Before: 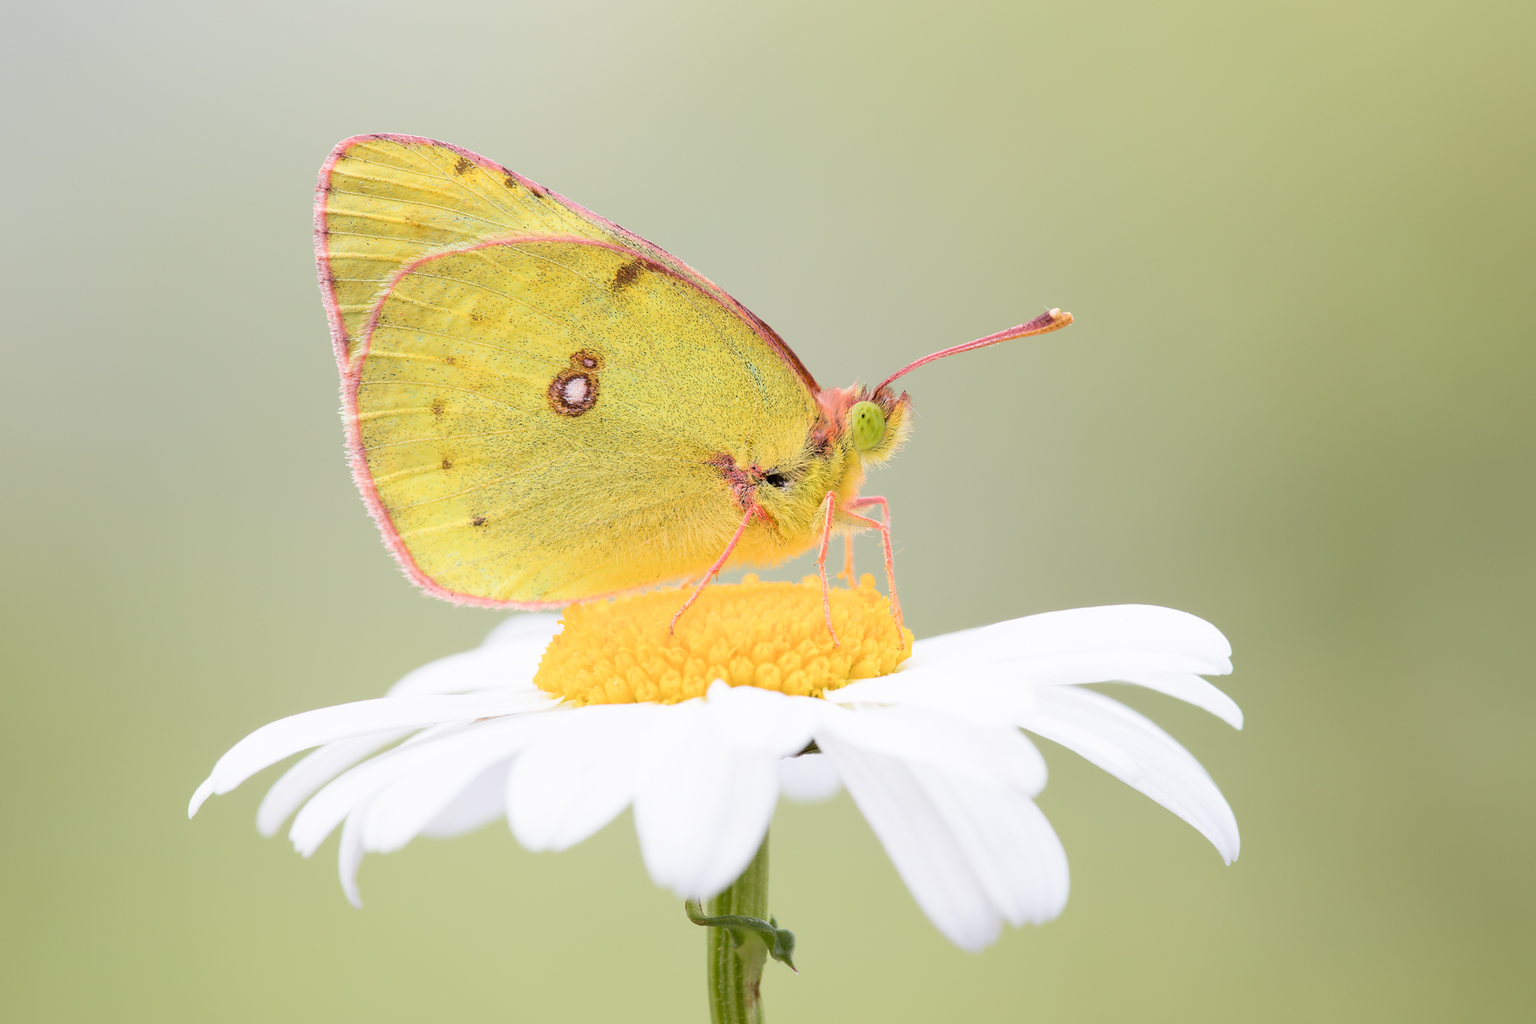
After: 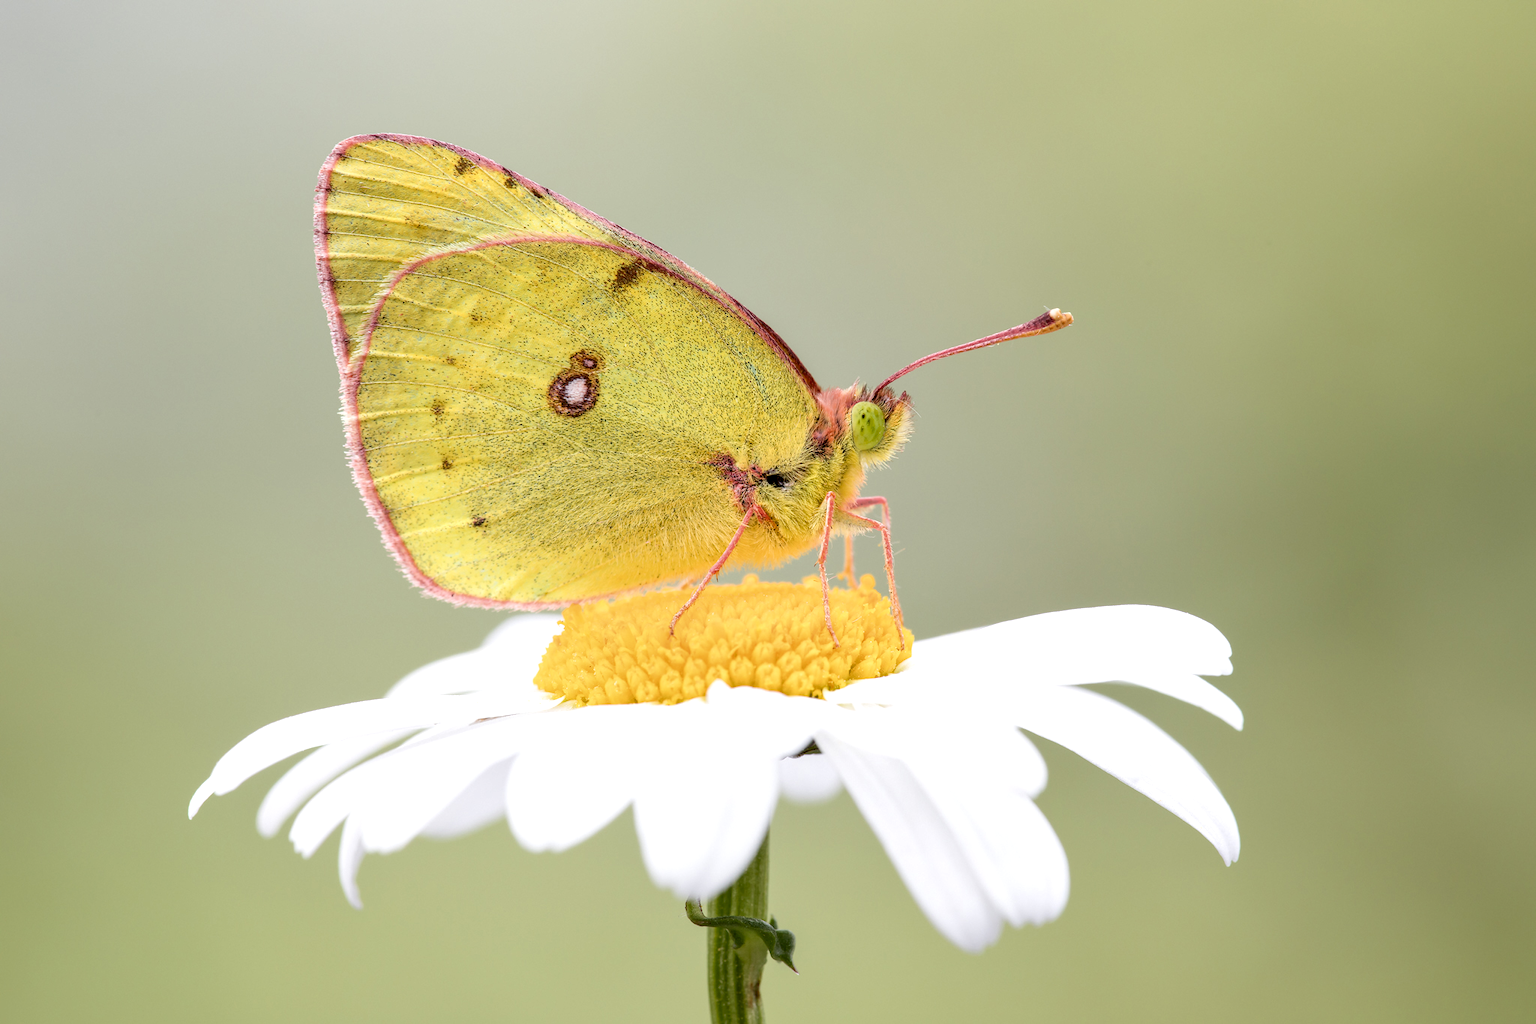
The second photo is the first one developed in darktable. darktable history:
local contrast: highlights 26%, detail 150%
shadows and highlights: shadows 37.79, highlights -27.24, soften with gaussian
